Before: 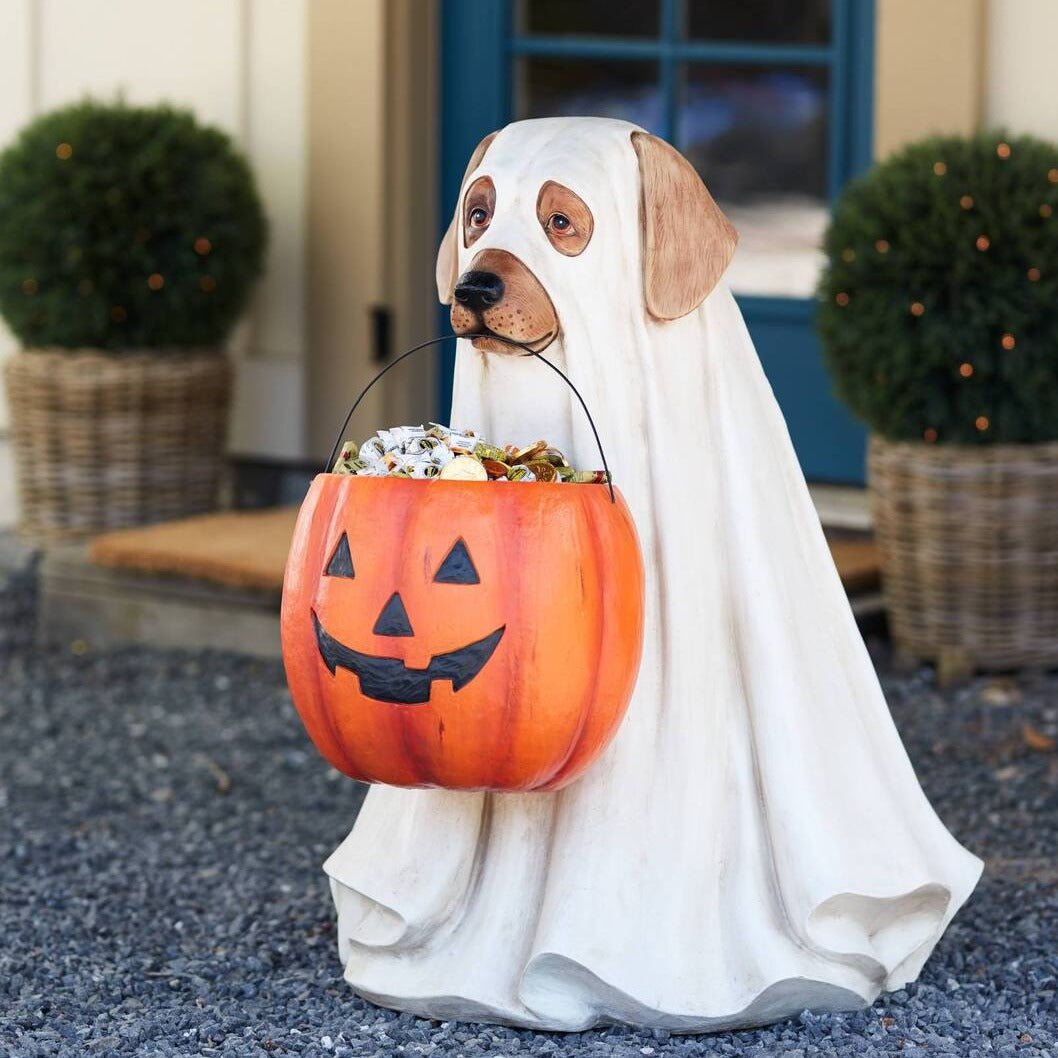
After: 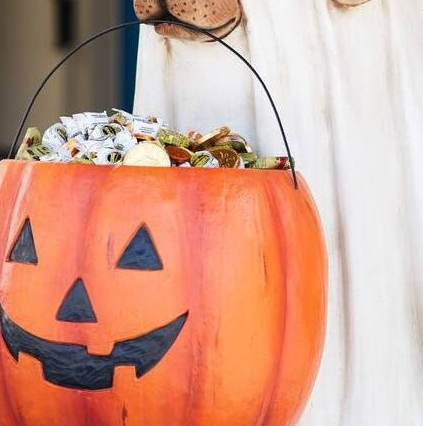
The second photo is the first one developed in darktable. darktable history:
crop: left 30.041%, top 29.725%, right 29.955%, bottom 29.917%
